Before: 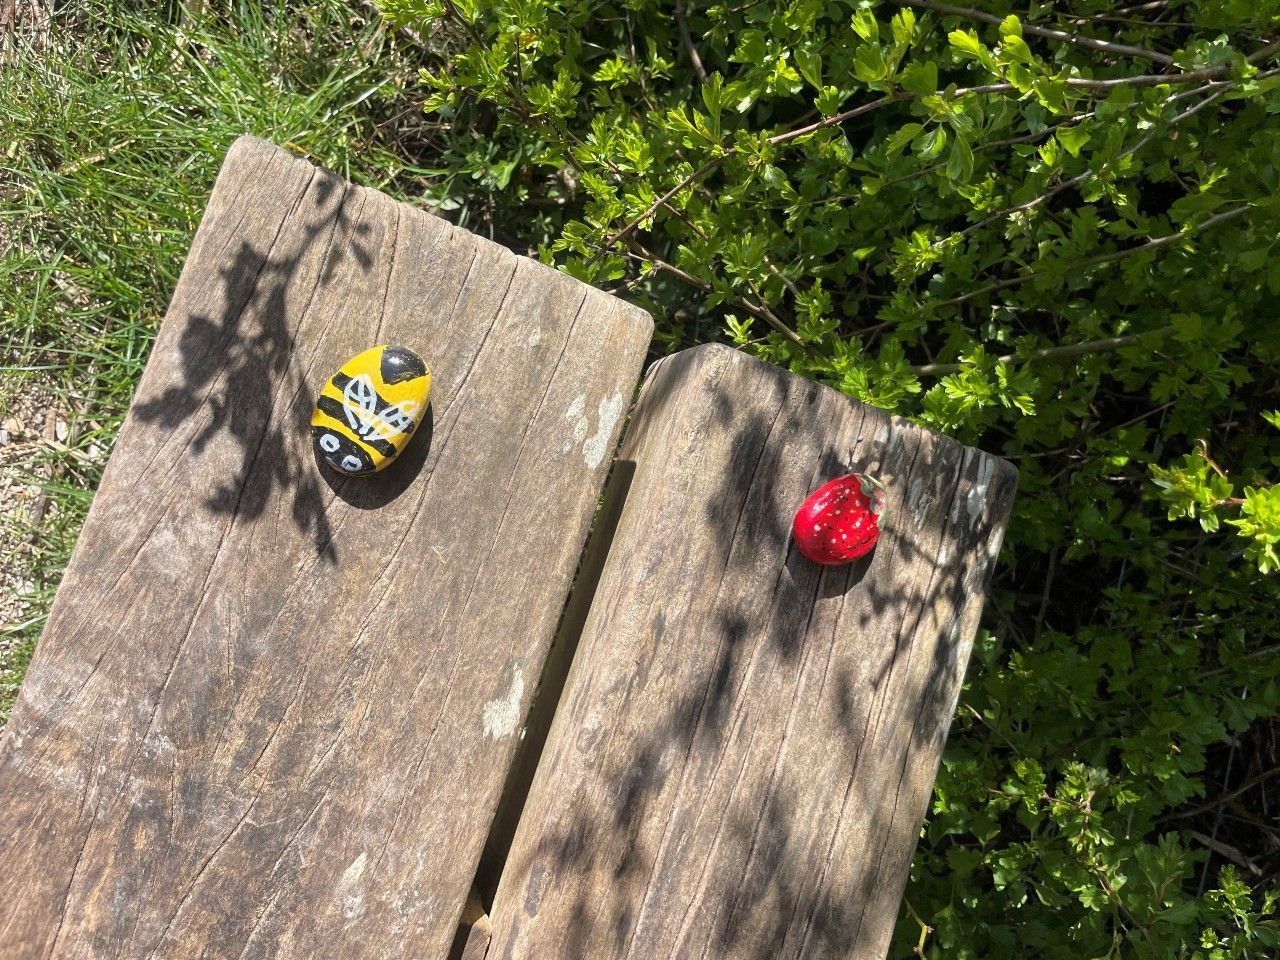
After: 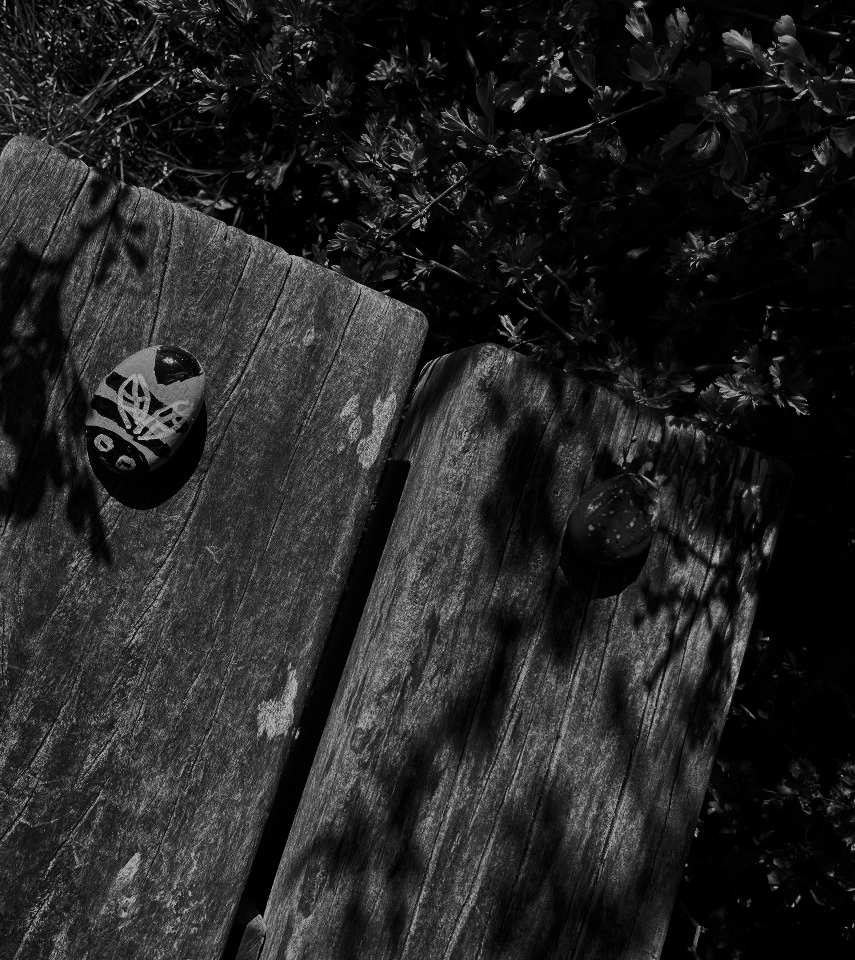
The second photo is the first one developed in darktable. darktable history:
exposure: exposure -0.36 EV, compensate highlight preservation false
crop and rotate: left 17.732%, right 15.423%
contrast brightness saturation: contrast 0.02, brightness -1, saturation -1
